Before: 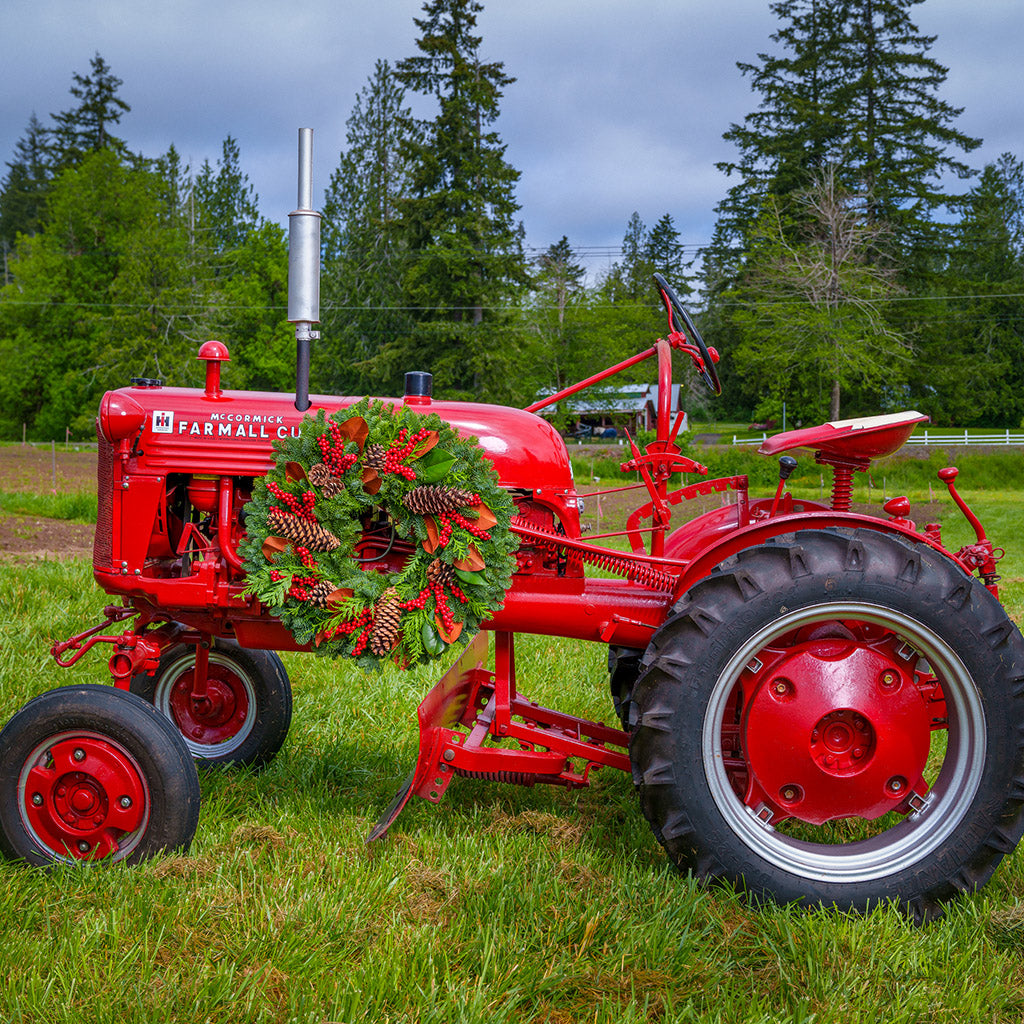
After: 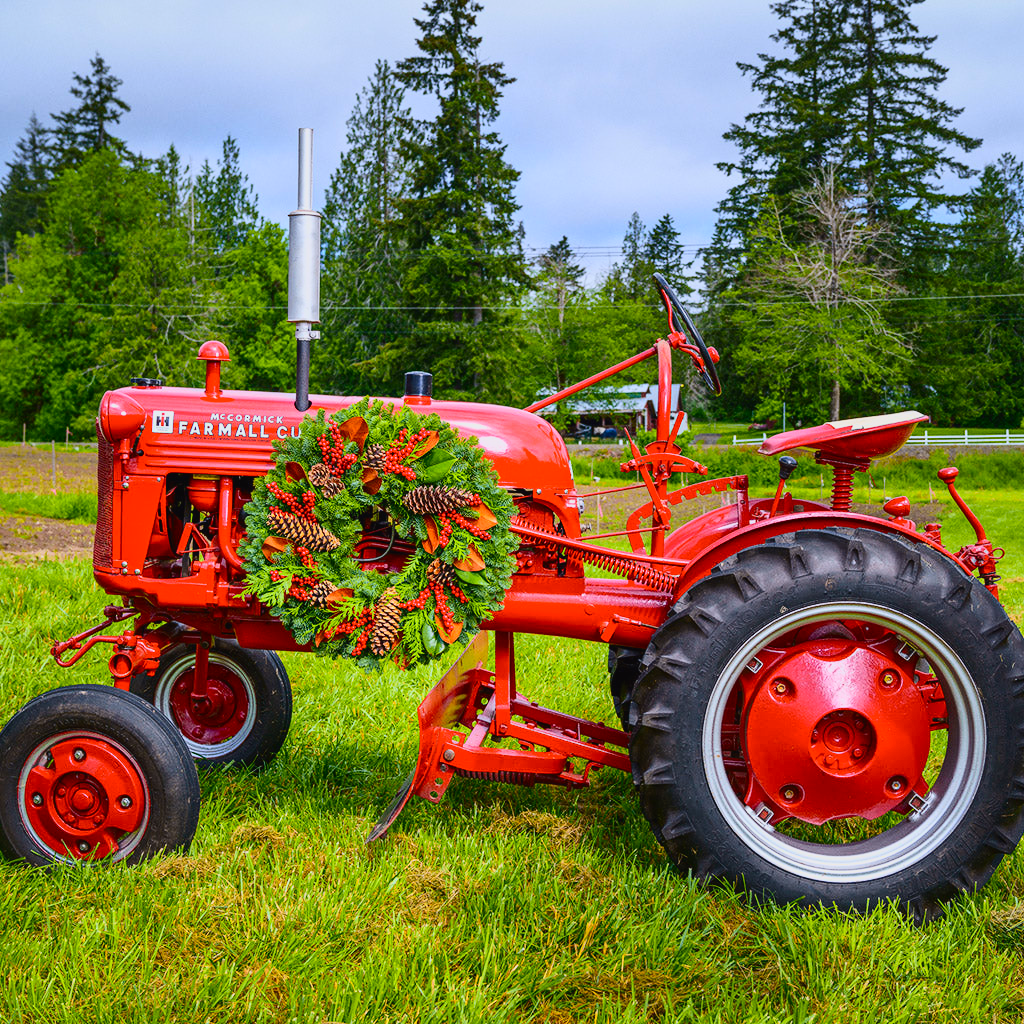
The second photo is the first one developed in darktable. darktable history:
tone curve: curves: ch0 [(0, 0.021) (0.104, 0.093) (0.236, 0.234) (0.456, 0.566) (0.647, 0.78) (0.864, 0.9) (1, 0.932)]; ch1 [(0, 0) (0.353, 0.344) (0.43, 0.401) (0.479, 0.476) (0.502, 0.504) (0.544, 0.534) (0.566, 0.566) (0.612, 0.621) (0.657, 0.679) (1, 1)]; ch2 [(0, 0) (0.34, 0.314) (0.434, 0.43) (0.5, 0.498) (0.528, 0.536) (0.56, 0.576) (0.595, 0.638) (0.644, 0.729) (1, 1)], color space Lab, independent channels, preserve colors none
